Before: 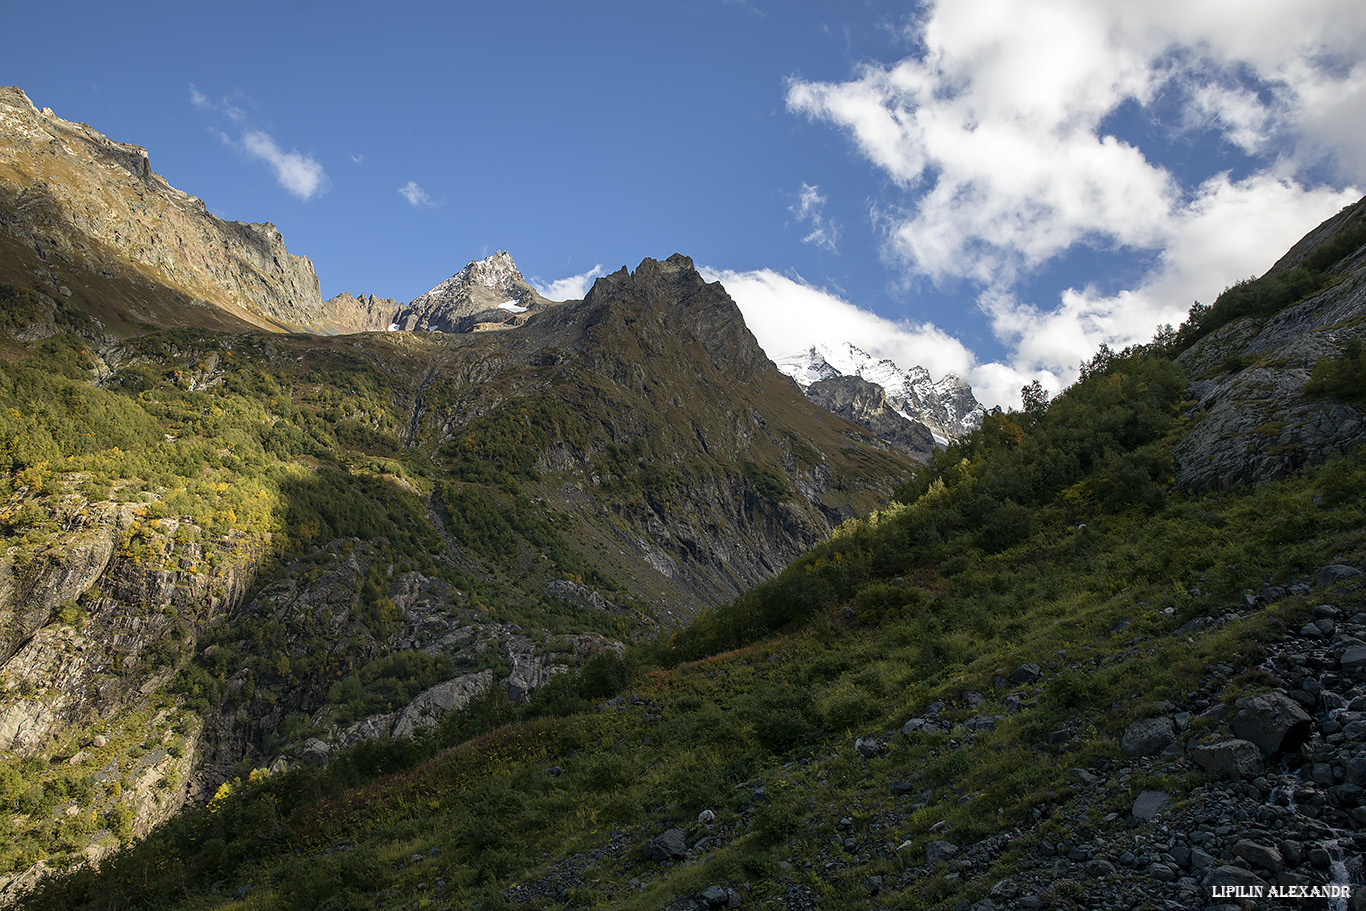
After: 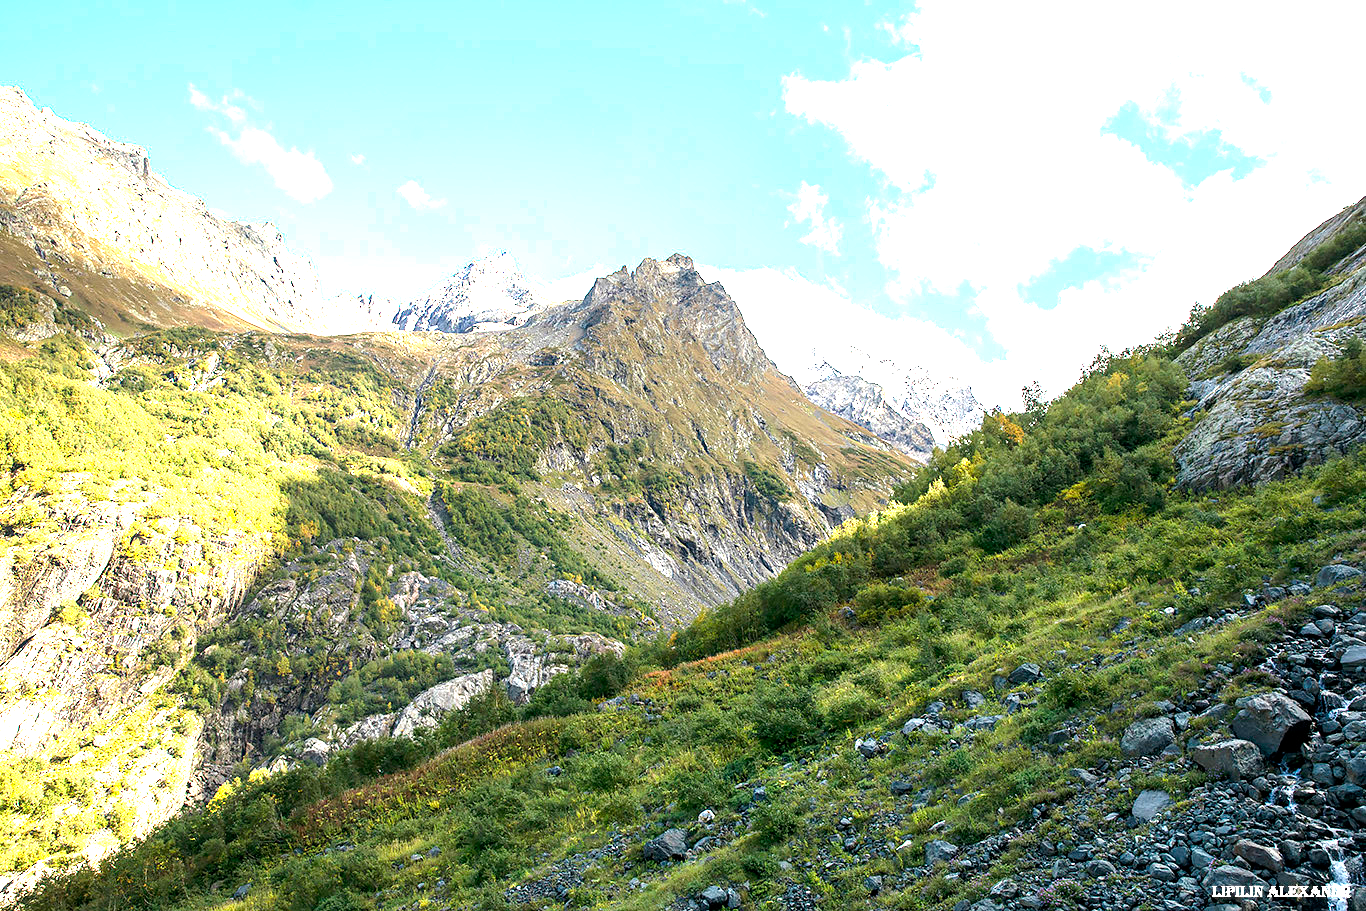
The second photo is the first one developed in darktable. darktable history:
exposure: exposure 3.012 EV, compensate highlight preservation false
